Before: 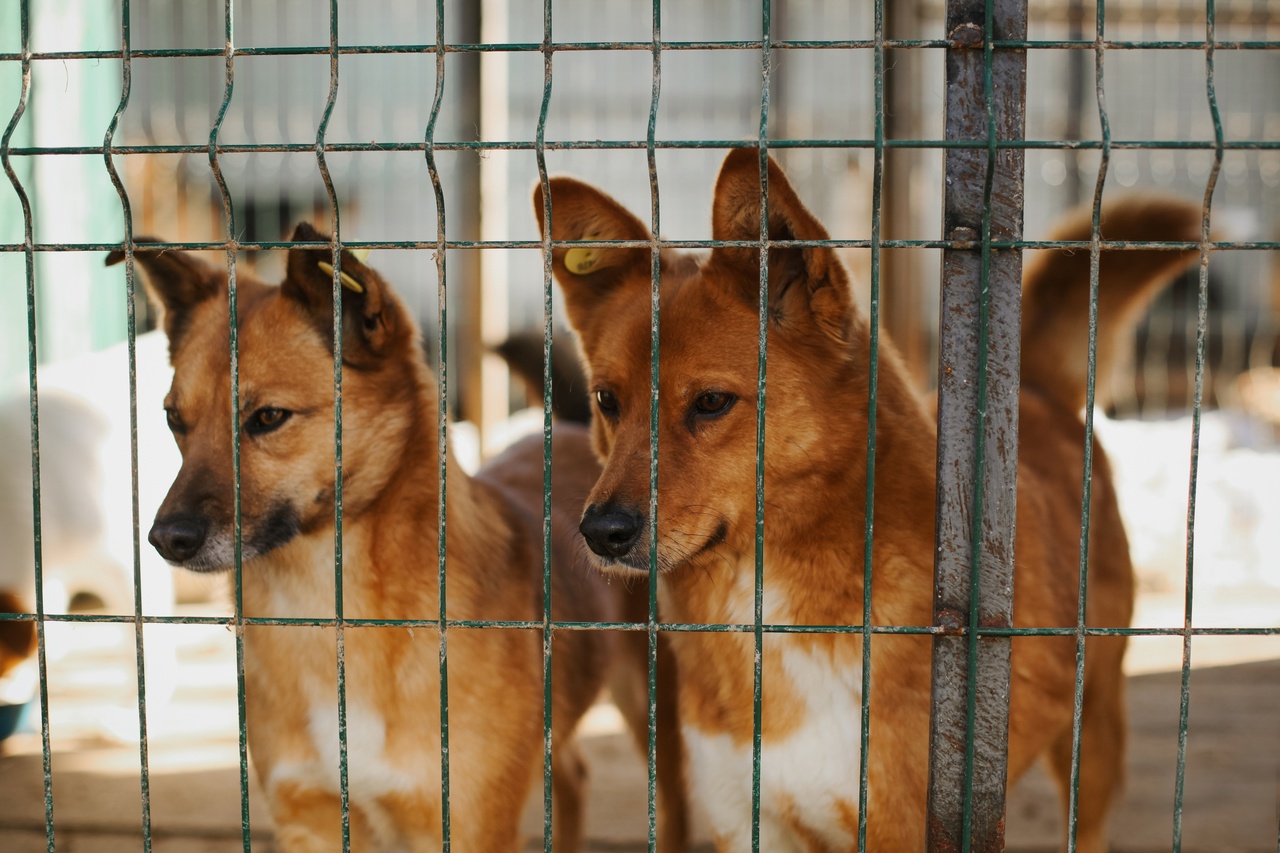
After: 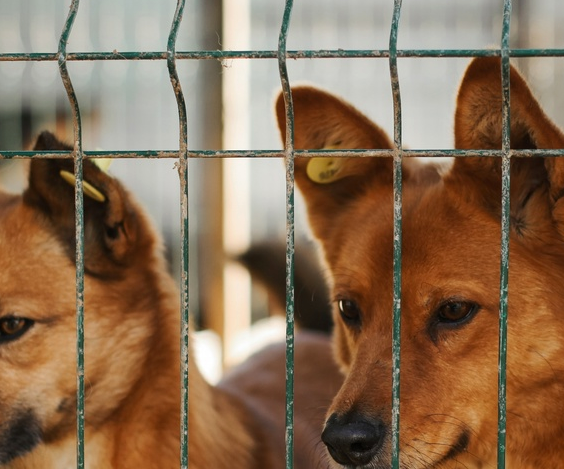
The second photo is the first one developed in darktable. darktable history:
crop: left 20.232%, top 10.784%, right 35.641%, bottom 34.223%
exposure: black level correction 0, exposure 0.199 EV
